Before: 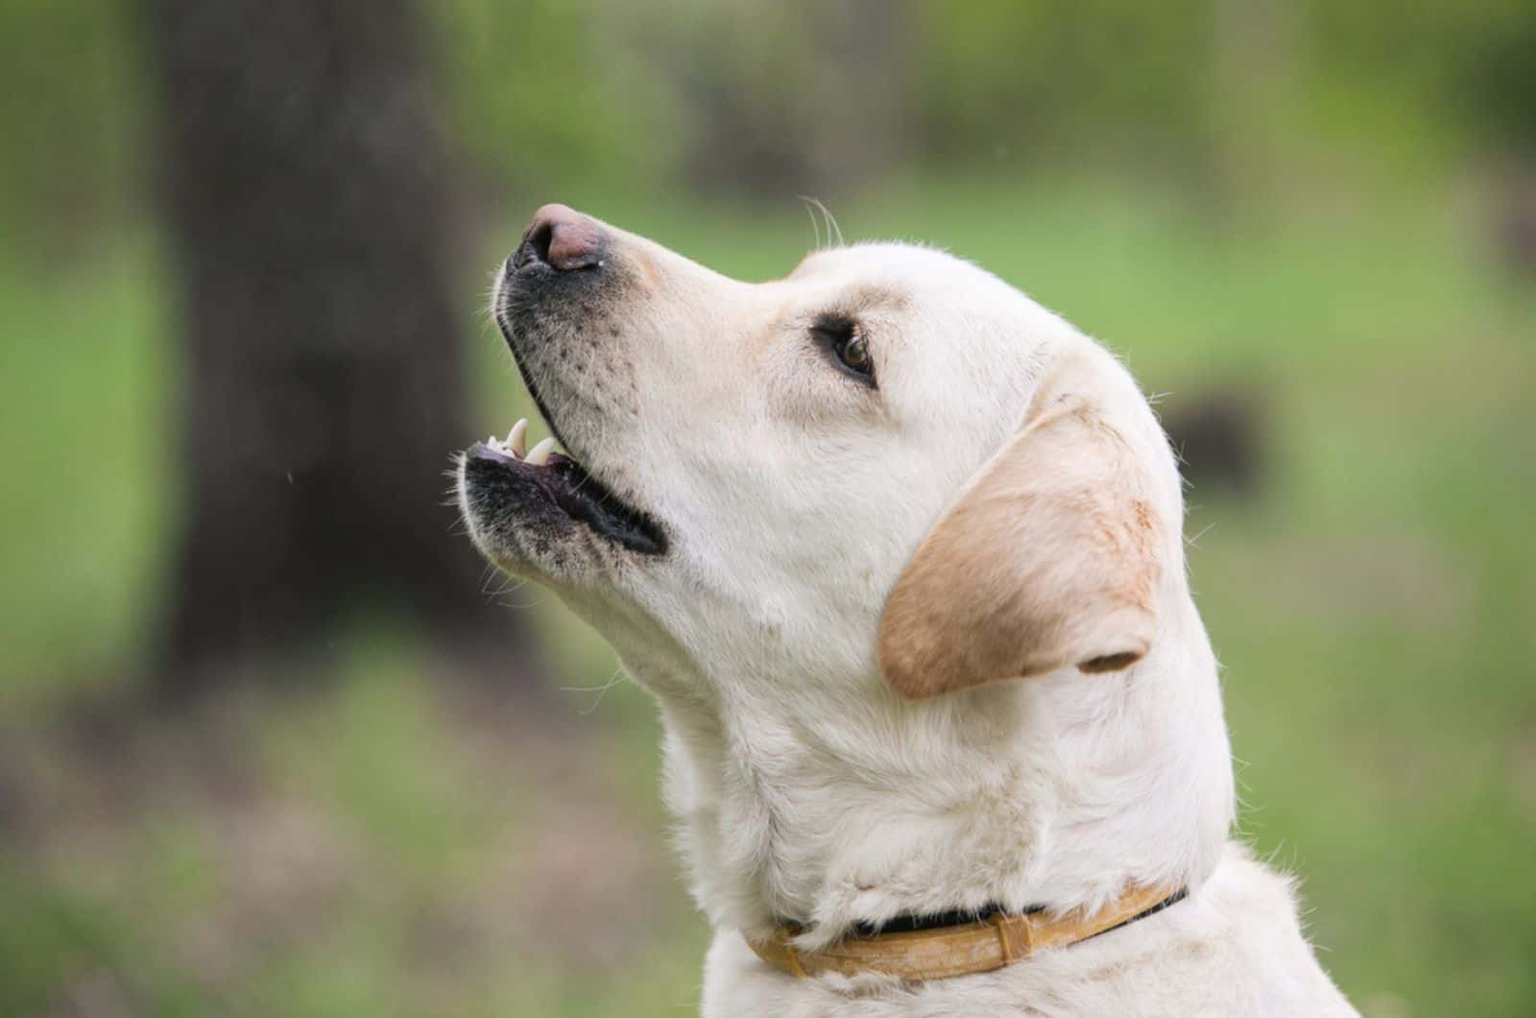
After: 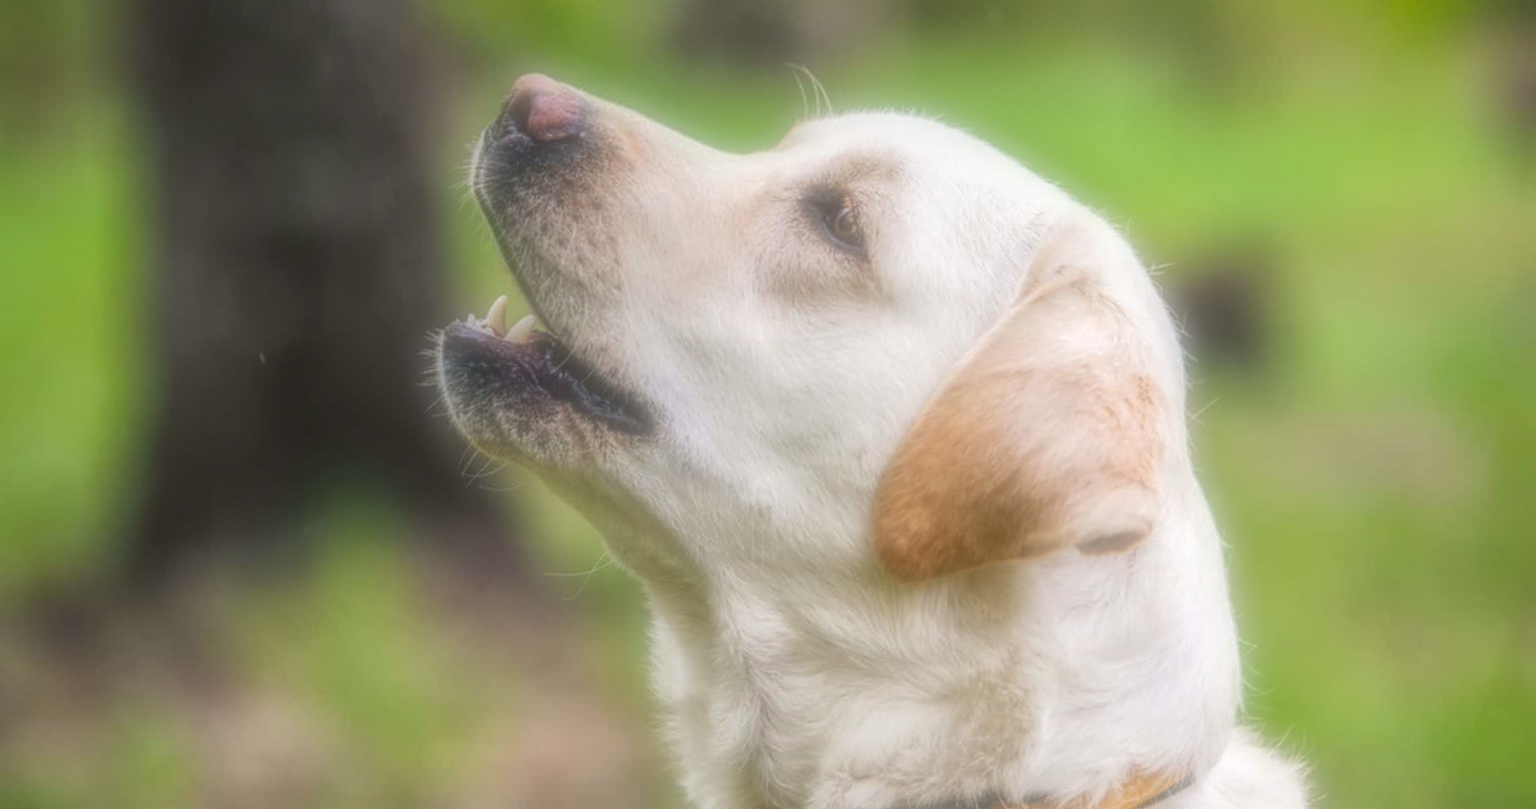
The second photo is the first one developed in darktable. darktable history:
crop and rotate: left 1.814%, top 12.818%, right 0.25%, bottom 9.225%
rotate and perspective: rotation -0.45°, automatic cropping original format, crop left 0.008, crop right 0.992, crop top 0.012, crop bottom 0.988
soften: on, module defaults
color balance rgb: linear chroma grading › global chroma 9.31%, global vibrance 41.49%
exposure: compensate highlight preservation false
local contrast: highlights 20%, shadows 30%, detail 200%, midtone range 0.2
